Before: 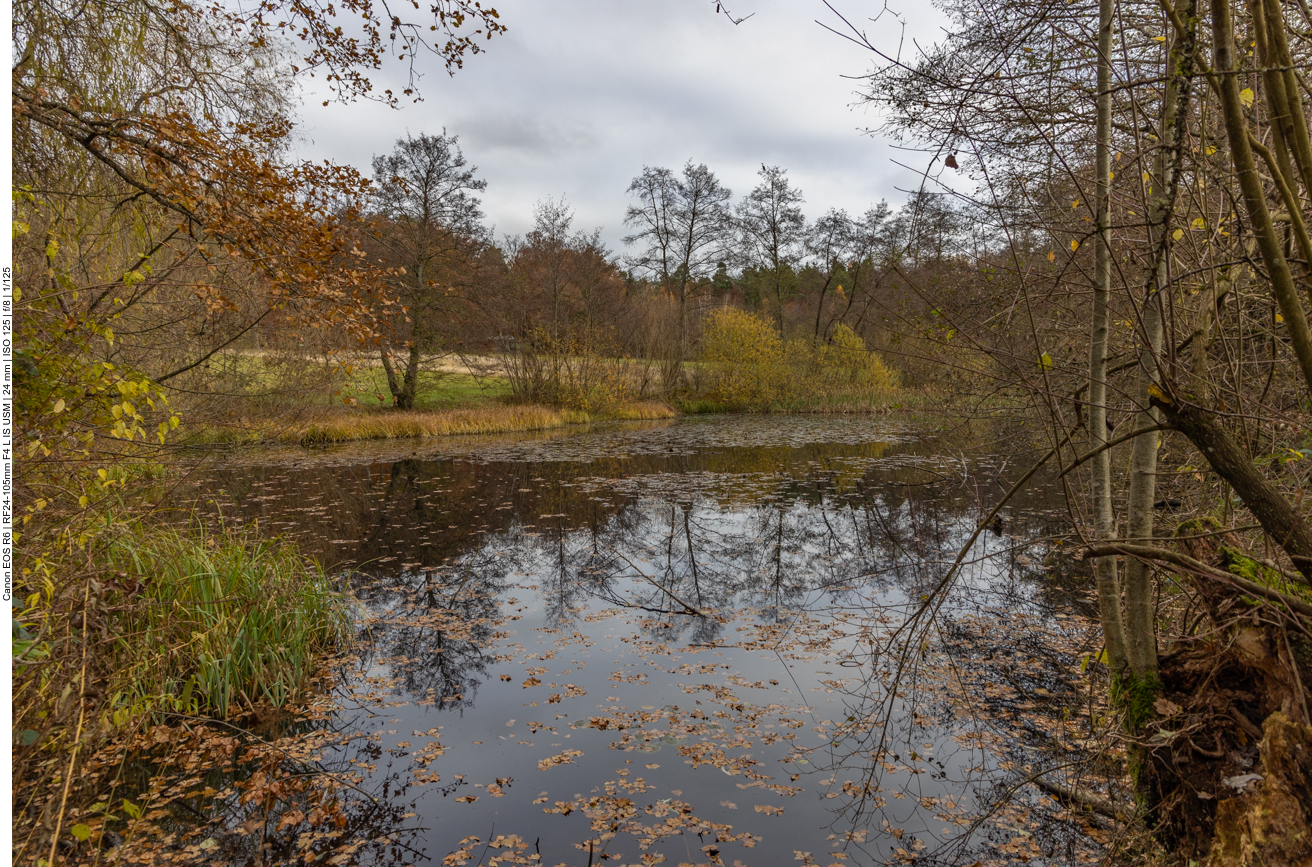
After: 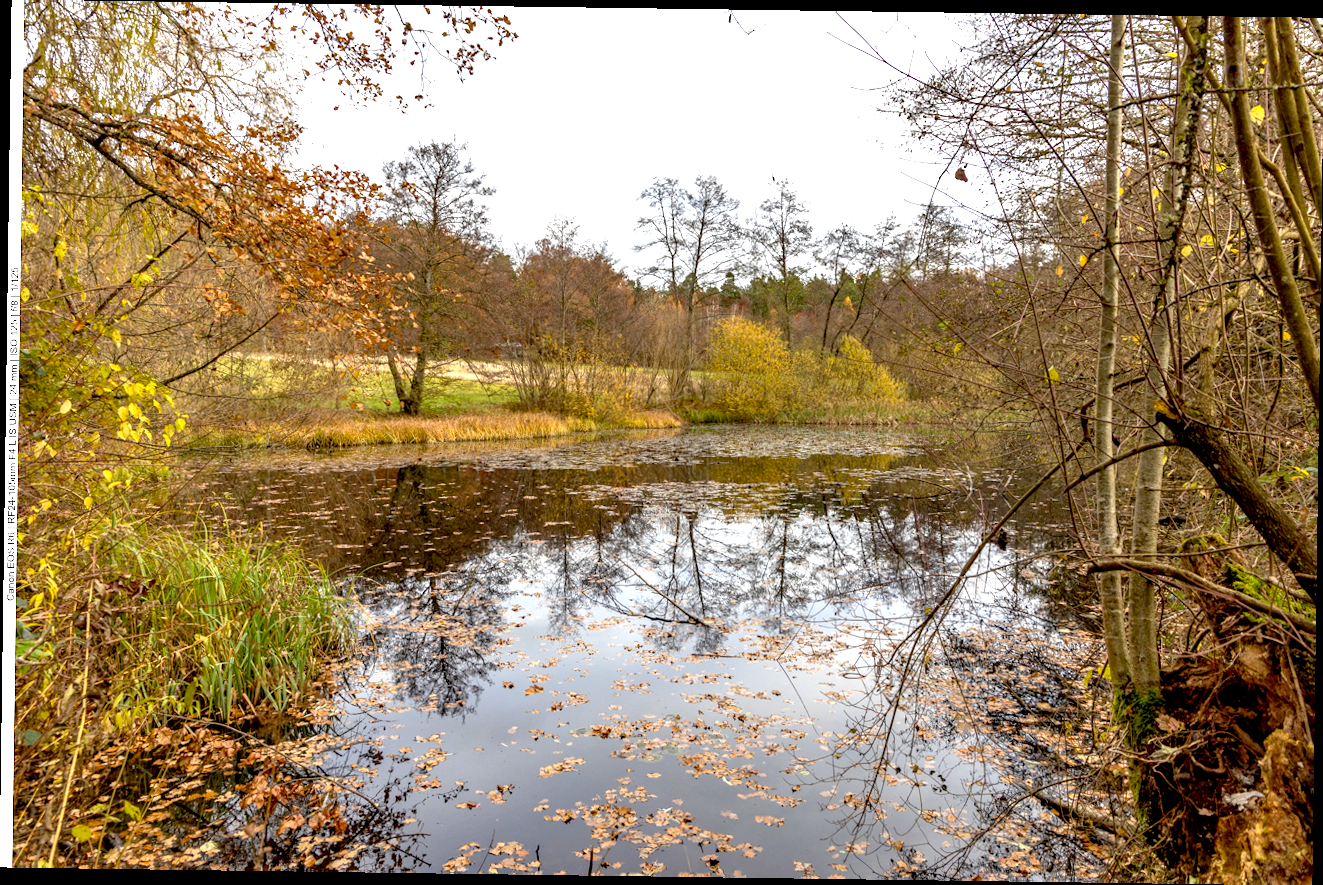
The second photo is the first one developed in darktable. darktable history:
rotate and perspective: rotation 0.8°, automatic cropping off
exposure: black level correction 0.009, exposure 1.425 EV, compensate highlight preservation false
